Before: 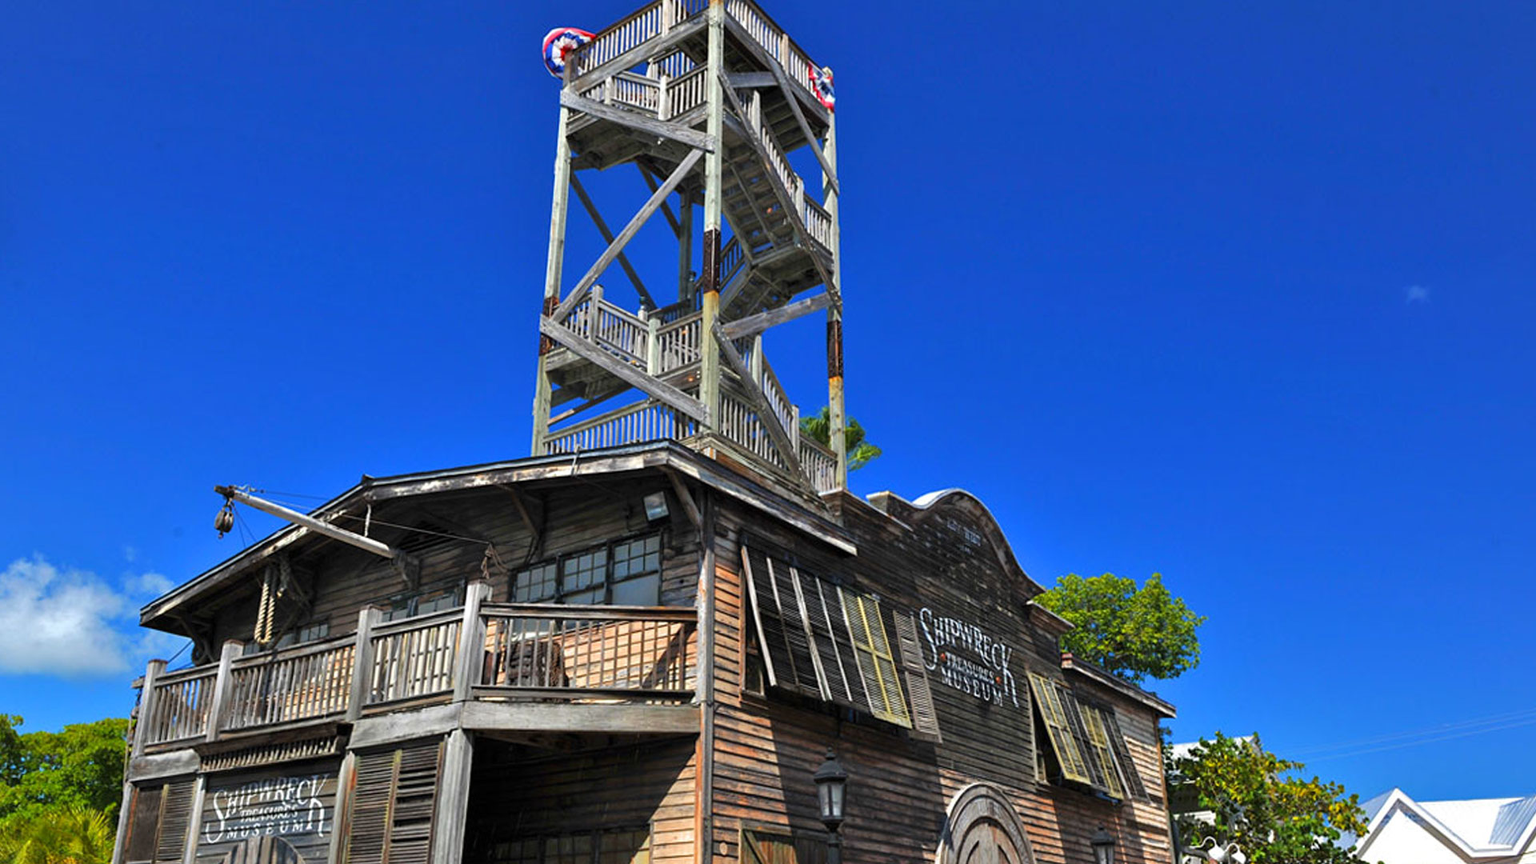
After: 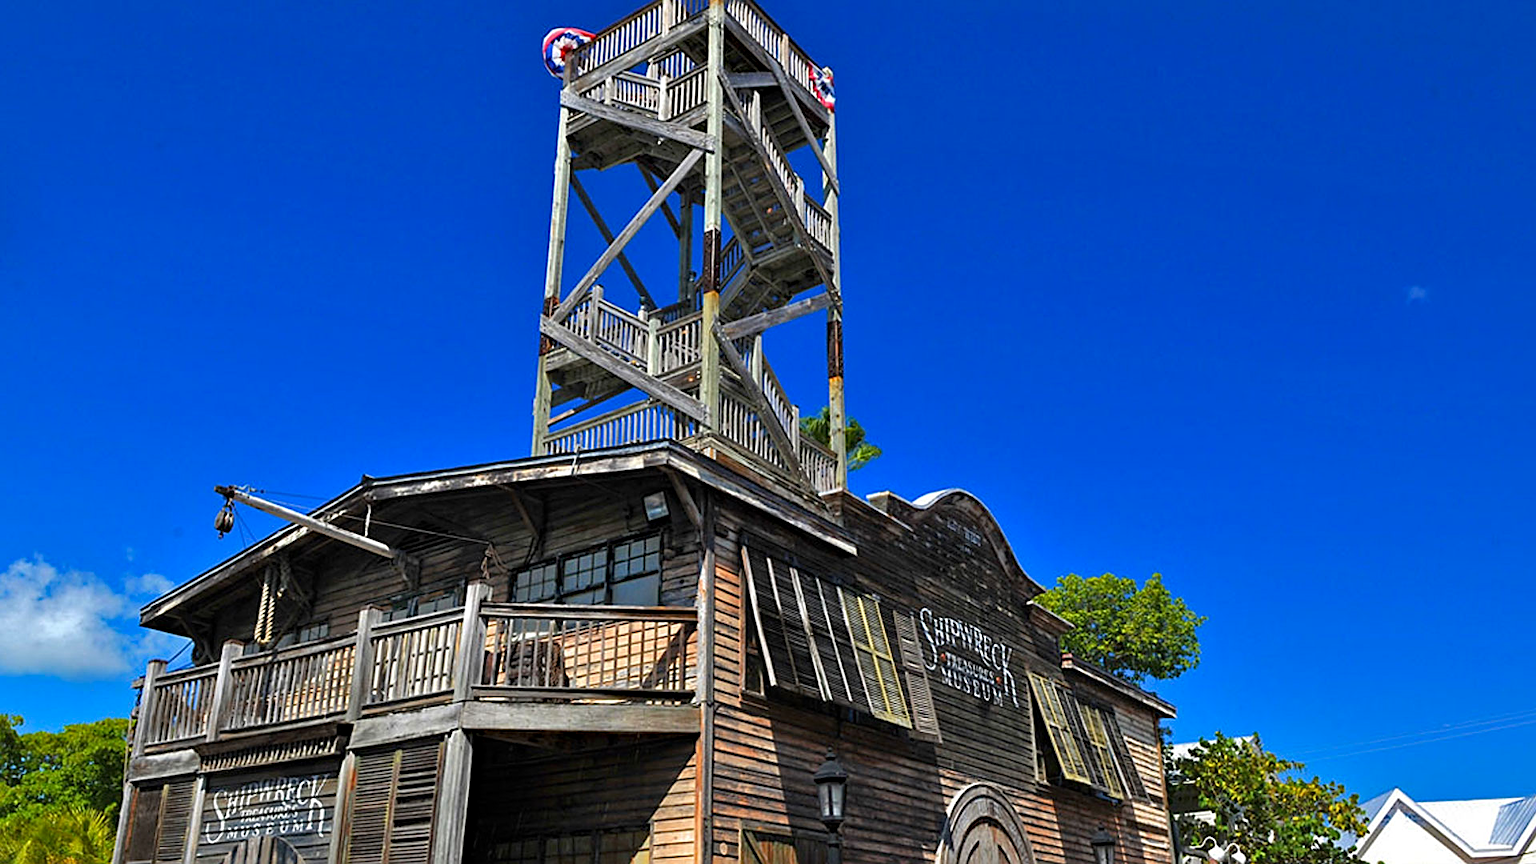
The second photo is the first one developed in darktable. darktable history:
sharpen: on, module defaults
haze removal: strength 0.286, distance 0.247, compatibility mode true, adaptive false
